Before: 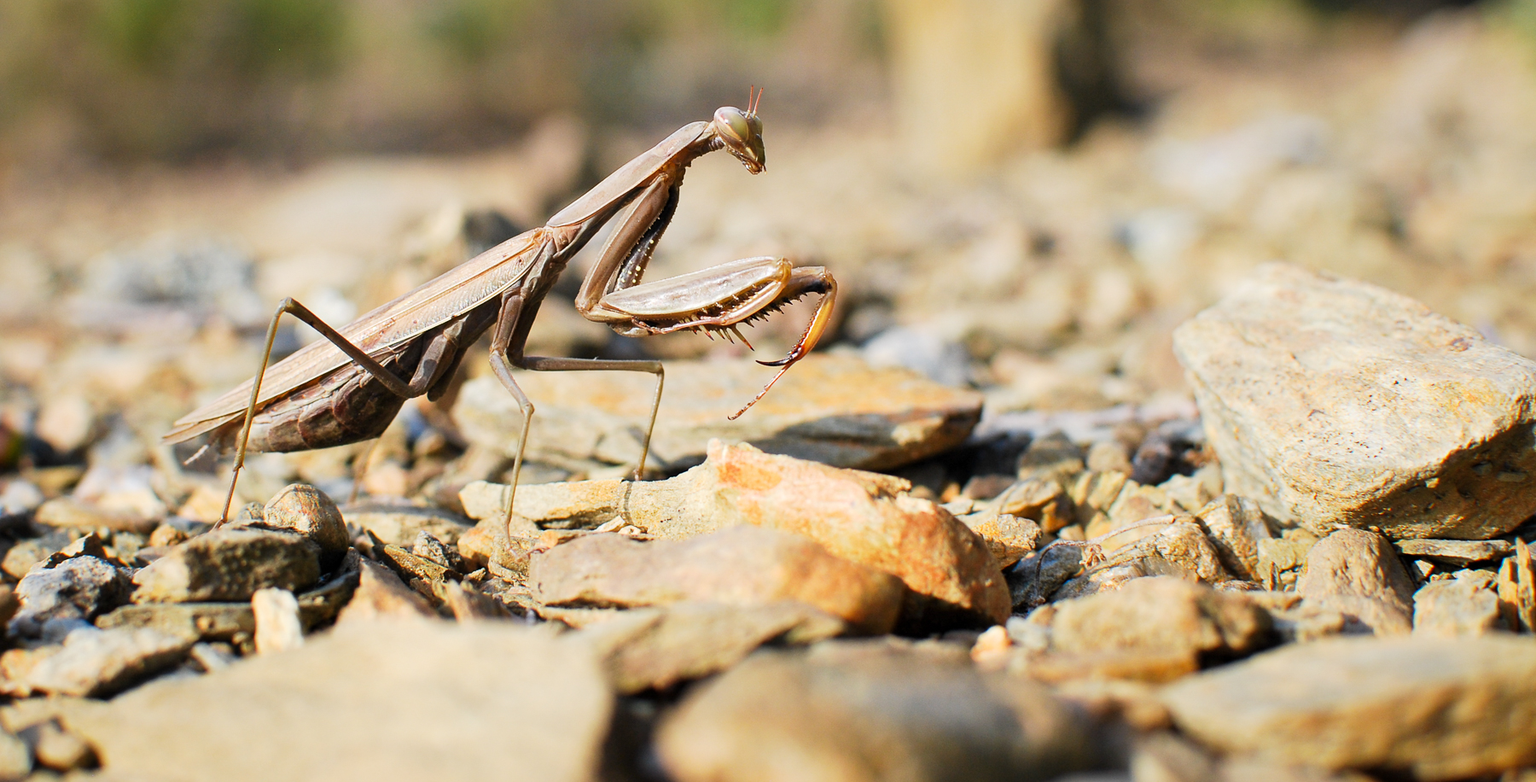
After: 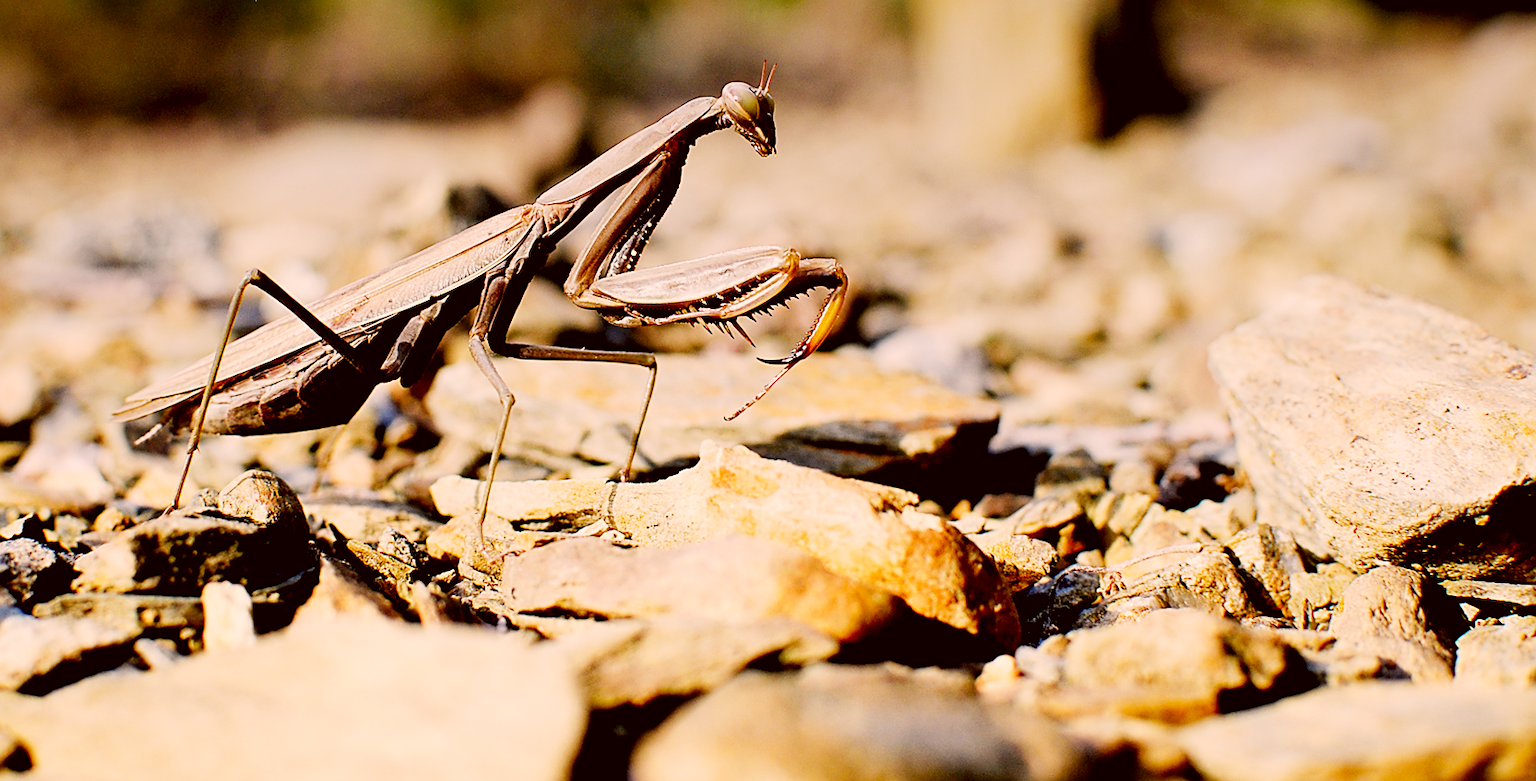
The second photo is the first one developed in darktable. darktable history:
graduated density: rotation -0.352°, offset 57.64
crop and rotate: angle -2.38°
sharpen: on, module defaults
exposure: black level correction 0.056, compensate highlight preservation false
color correction: highlights a* 10.21, highlights b* 9.79, shadows a* 8.61, shadows b* 7.88, saturation 0.8
base curve: curves: ch0 [(0, 0) (0.032, 0.025) (0.121, 0.166) (0.206, 0.329) (0.605, 0.79) (1, 1)], preserve colors none
